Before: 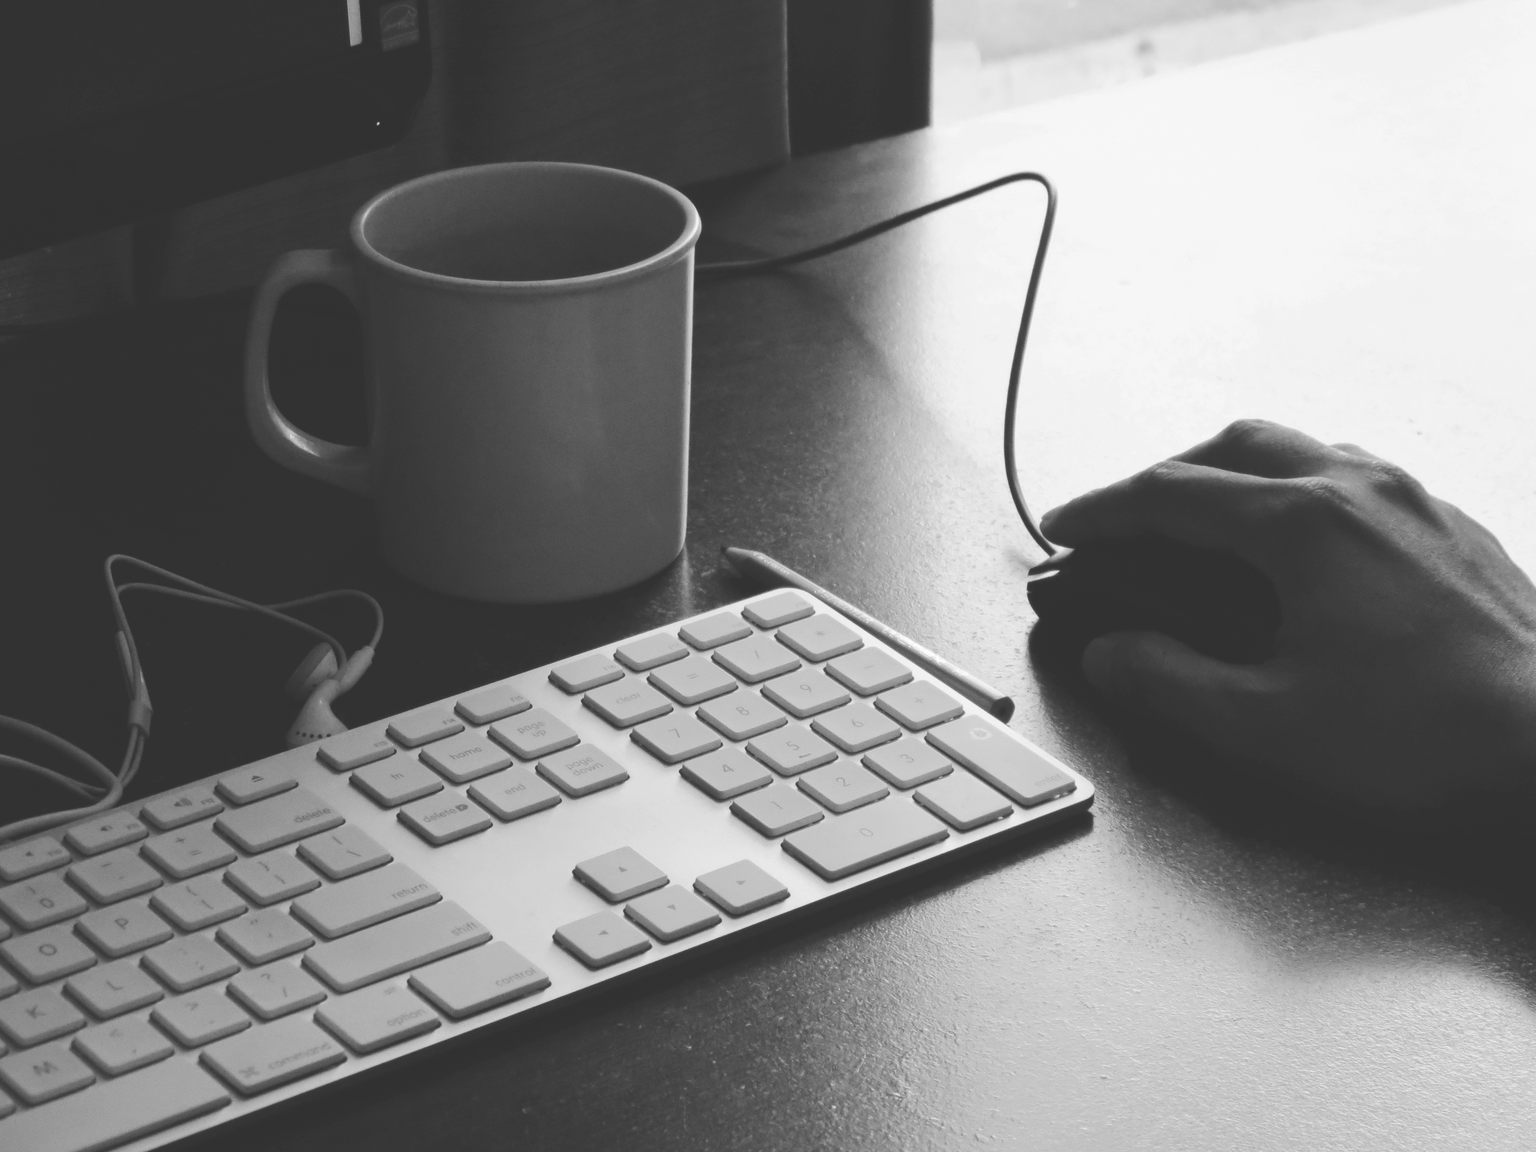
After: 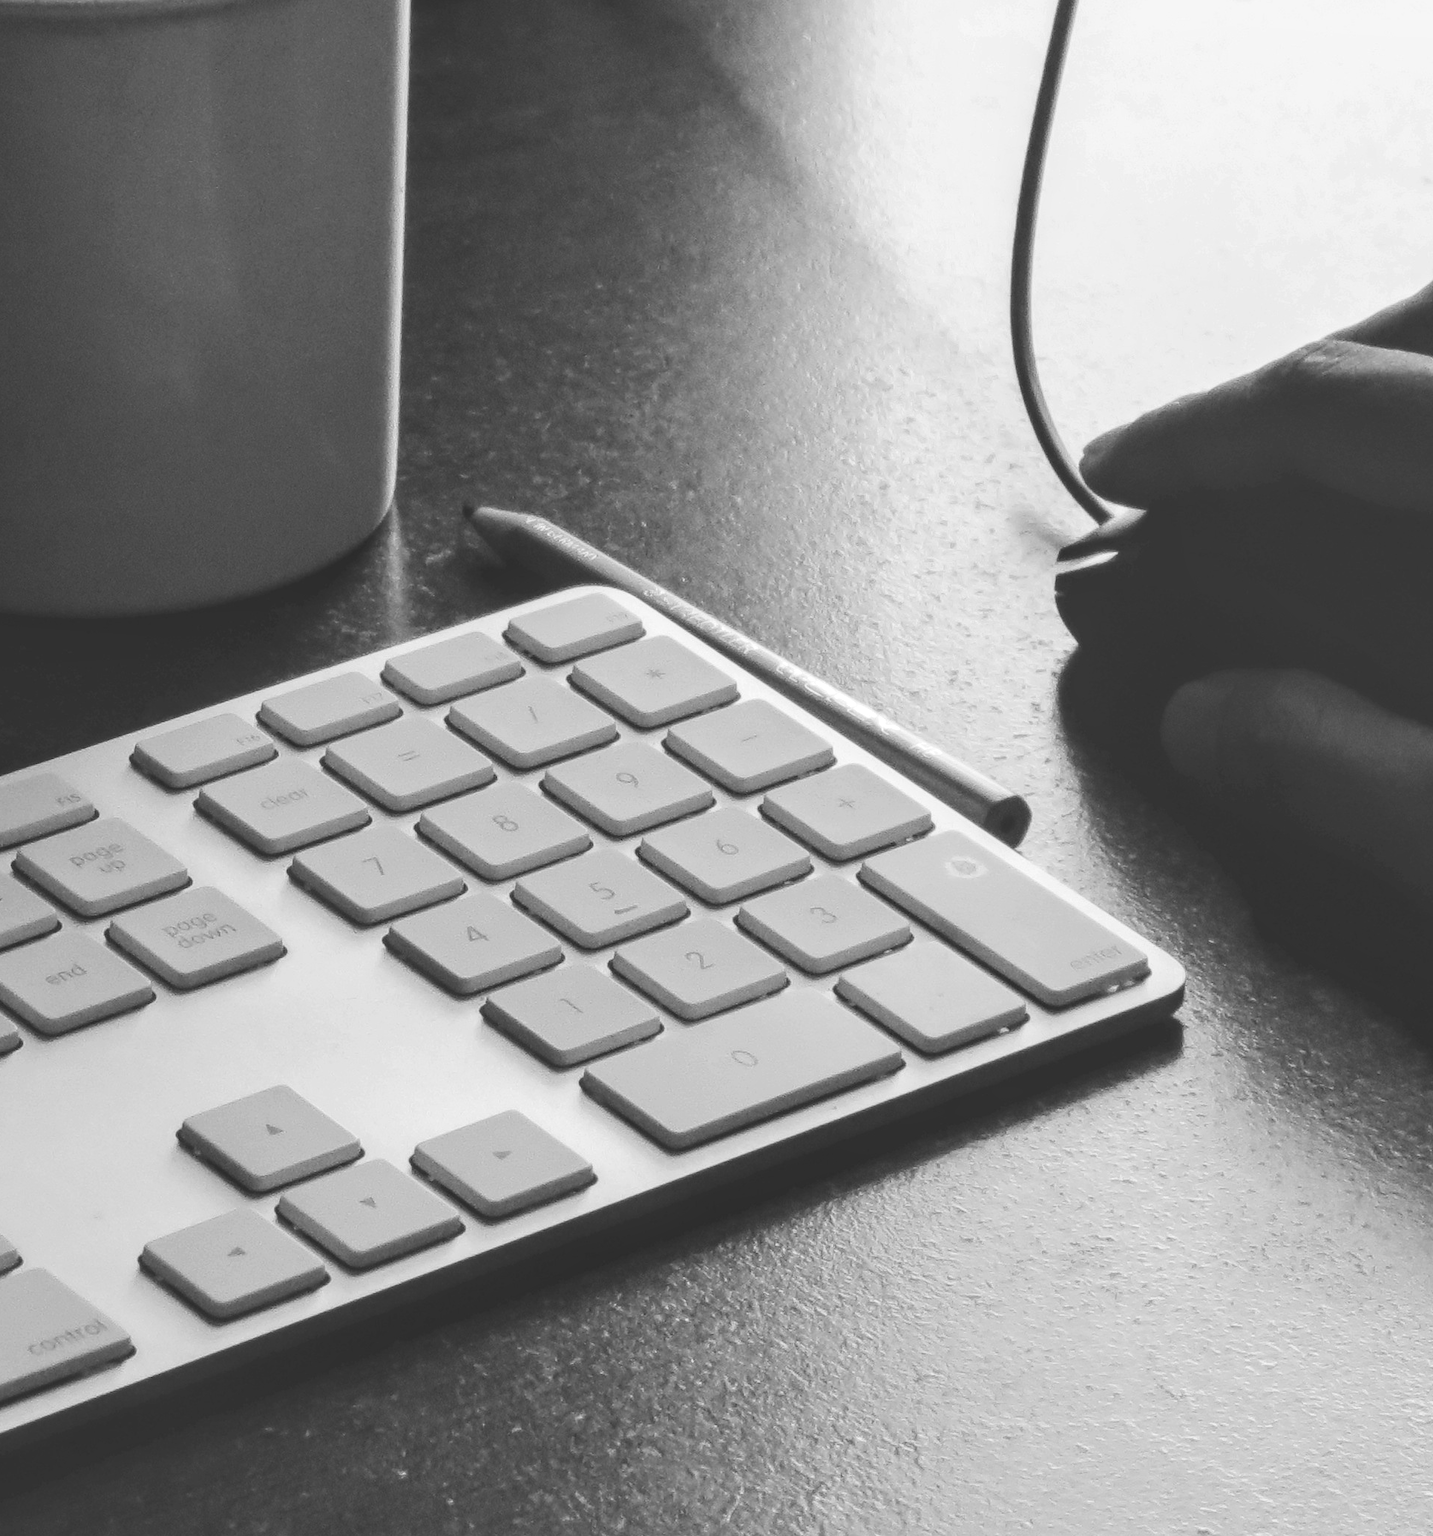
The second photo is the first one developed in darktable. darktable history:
crop: left 31.336%, top 24.751%, right 20.363%, bottom 6.227%
local contrast: detail 130%
